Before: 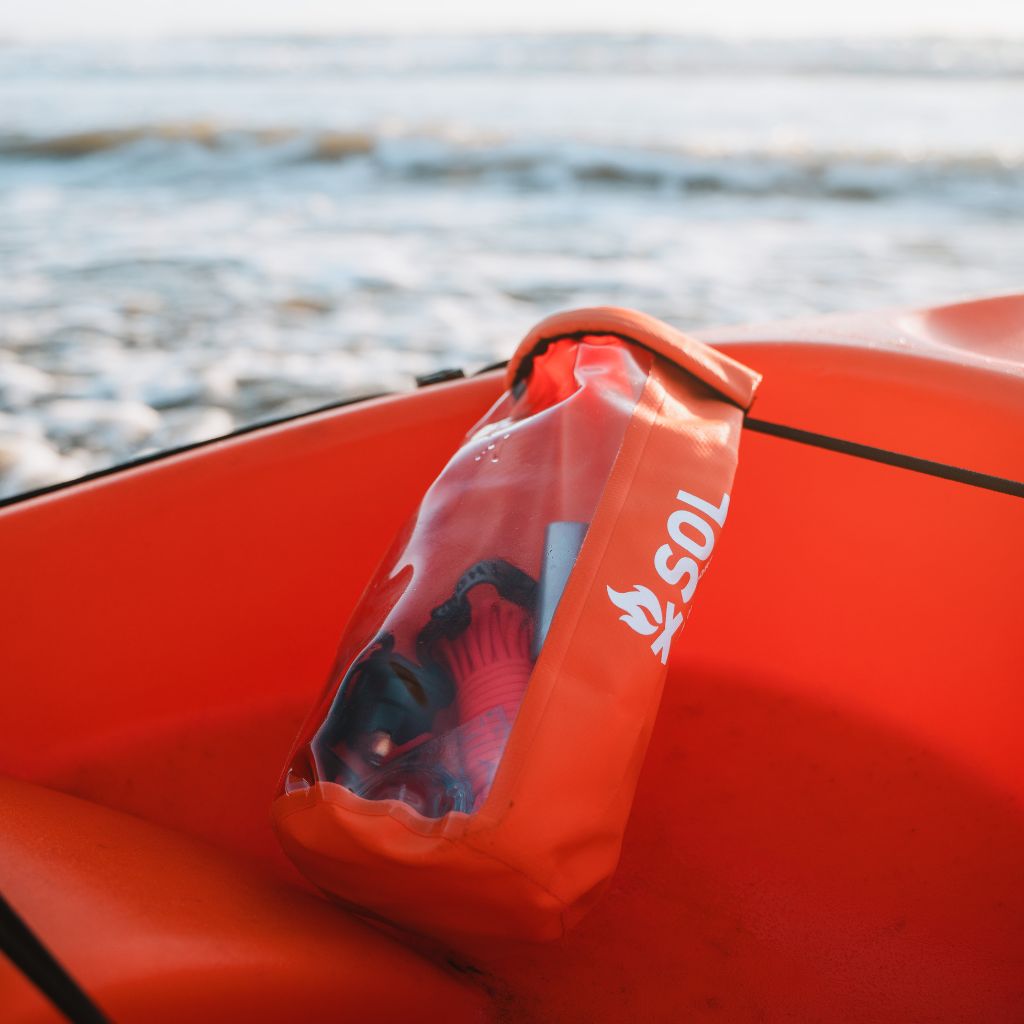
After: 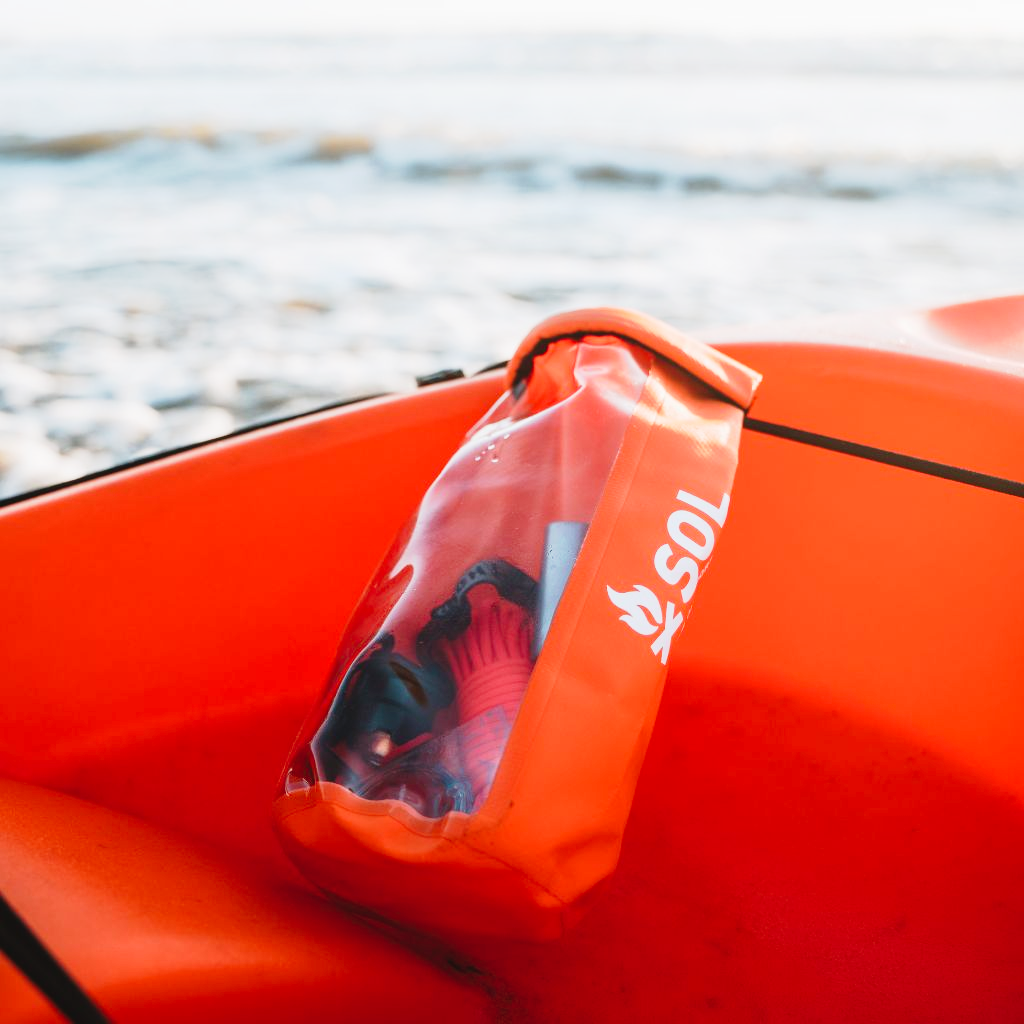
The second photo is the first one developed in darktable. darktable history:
tone curve: curves: ch0 [(0, 0.029) (0.099, 0.082) (0.264, 0.253) (0.447, 0.481) (0.678, 0.721) (0.828, 0.857) (0.992, 0.94)]; ch1 [(0, 0) (0.311, 0.266) (0.411, 0.374) (0.481, 0.458) (0.501, 0.499) (0.514, 0.512) (0.575, 0.577) (0.643, 0.648) (0.682, 0.674) (0.802, 0.812) (1, 1)]; ch2 [(0, 0) (0.259, 0.207) (0.323, 0.311) (0.376, 0.353) (0.463, 0.456) (0.498, 0.498) (0.524, 0.512) (0.574, 0.582) (0.648, 0.653) (0.768, 0.728) (1, 1)], preserve colors none
exposure: black level correction 0.001, exposure 0.499 EV, compensate highlight preservation false
